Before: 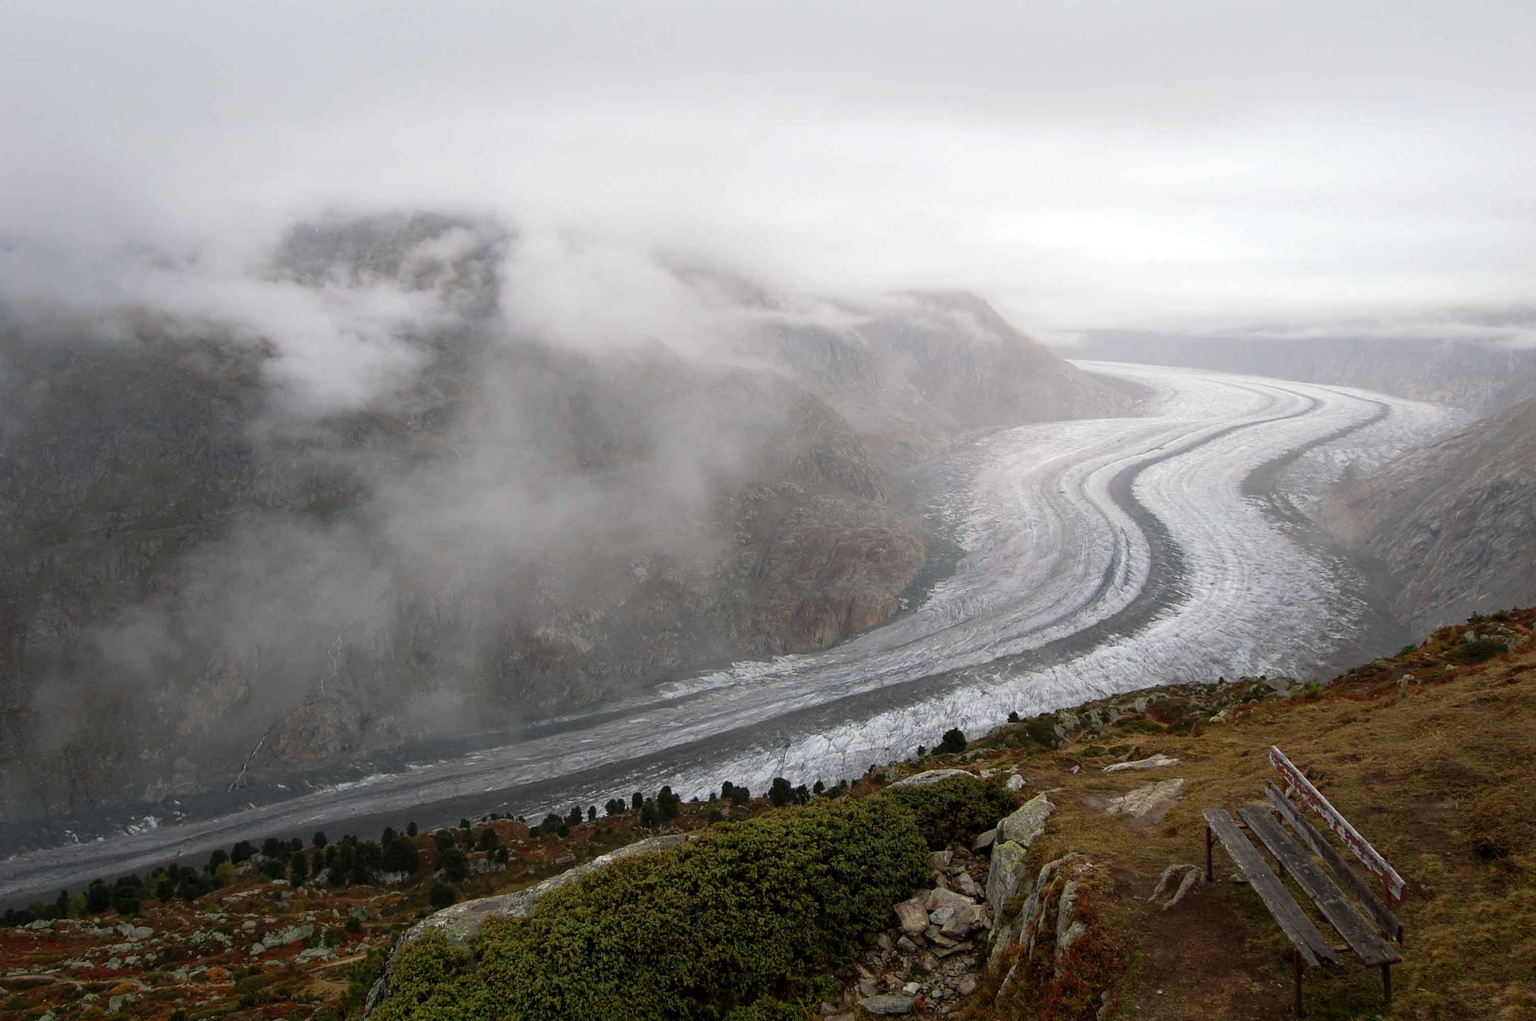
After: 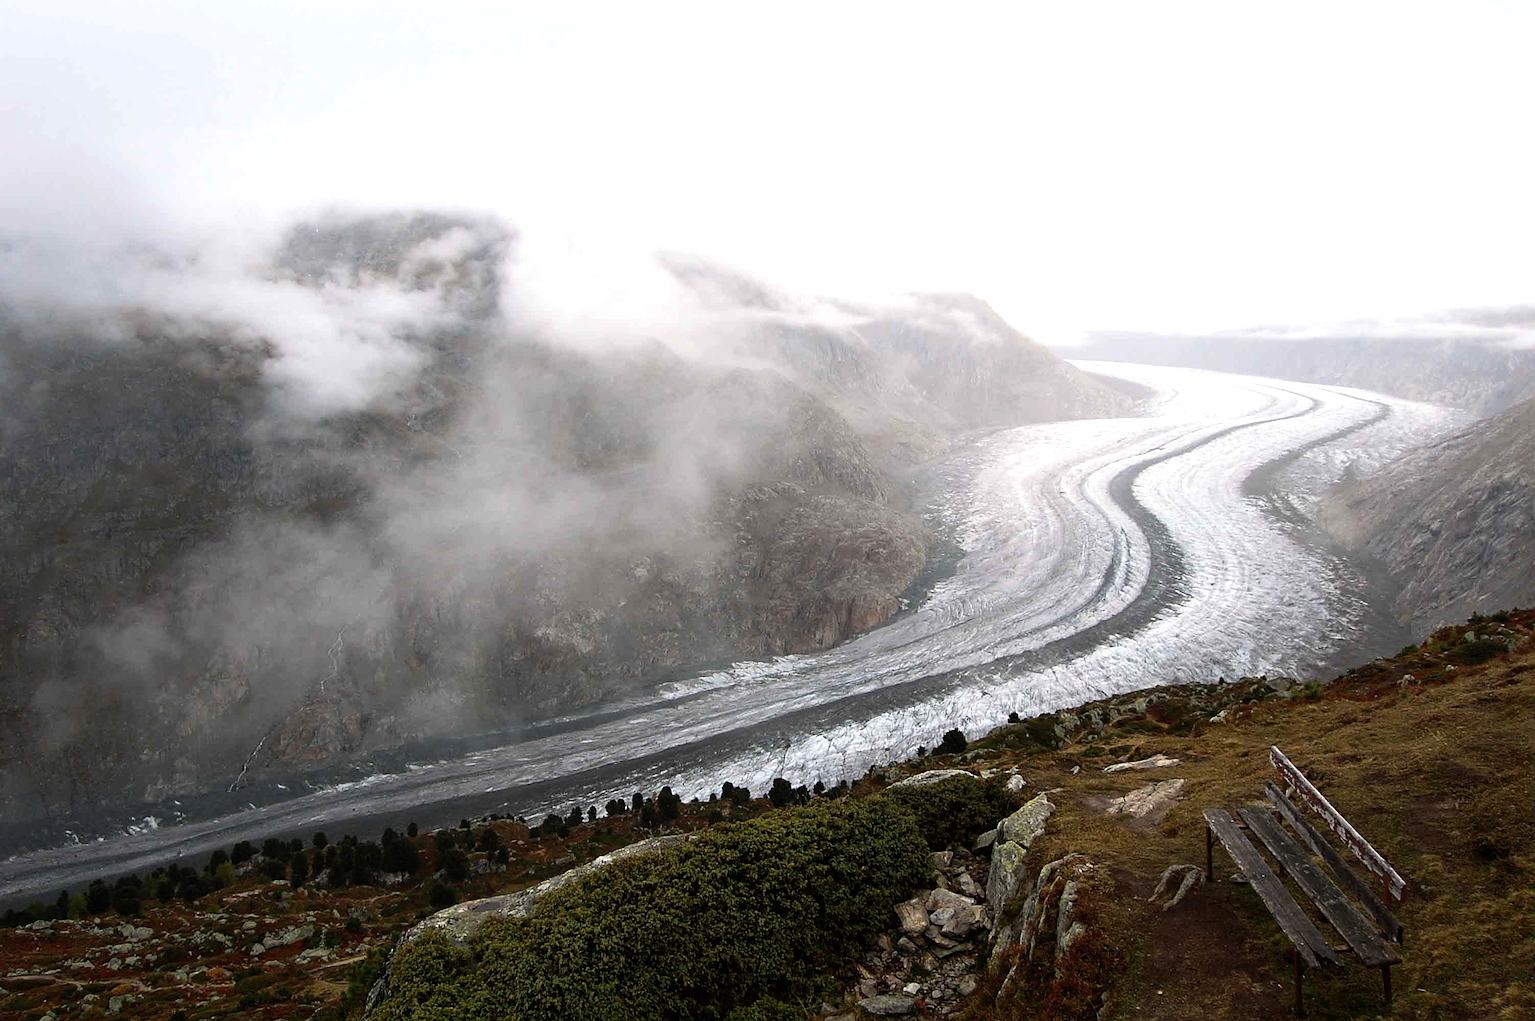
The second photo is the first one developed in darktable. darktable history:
tone equalizer: -8 EV -0.769 EV, -7 EV -0.678 EV, -6 EV -0.6 EV, -5 EV -0.371 EV, -3 EV 0.375 EV, -2 EV 0.6 EV, -1 EV 0.676 EV, +0 EV 0.761 EV, edges refinement/feathering 500, mask exposure compensation -1.57 EV, preserve details no
sharpen: on, module defaults
